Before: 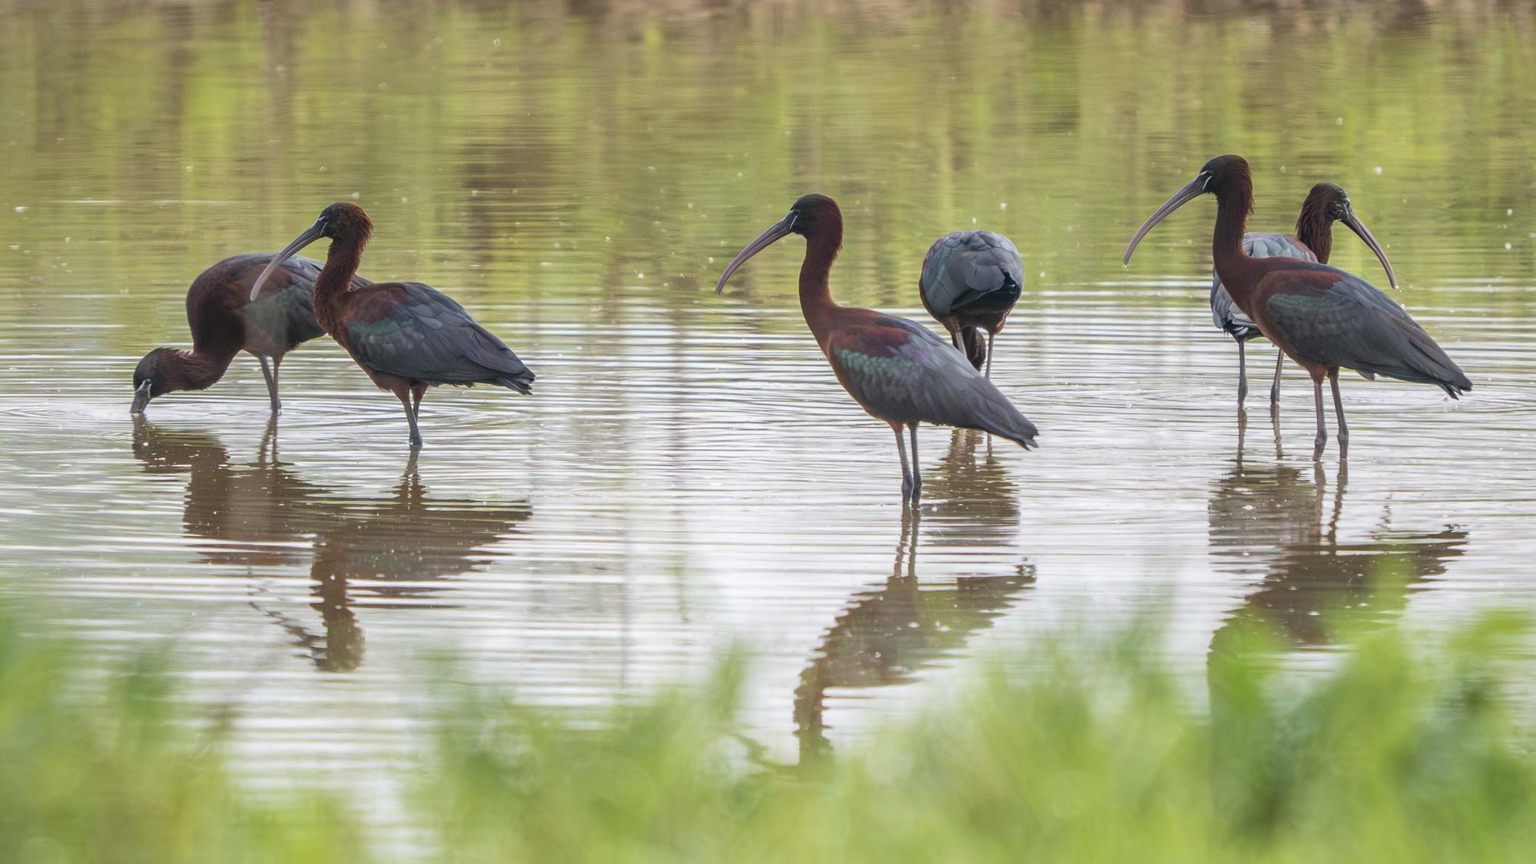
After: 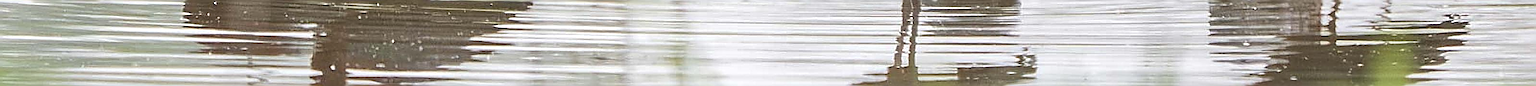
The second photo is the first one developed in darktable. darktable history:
local contrast: mode bilateral grid, contrast 20, coarseness 50, detail 140%, midtone range 0.2
crop and rotate: top 59.084%, bottom 30.916%
sharpen: amount 2
